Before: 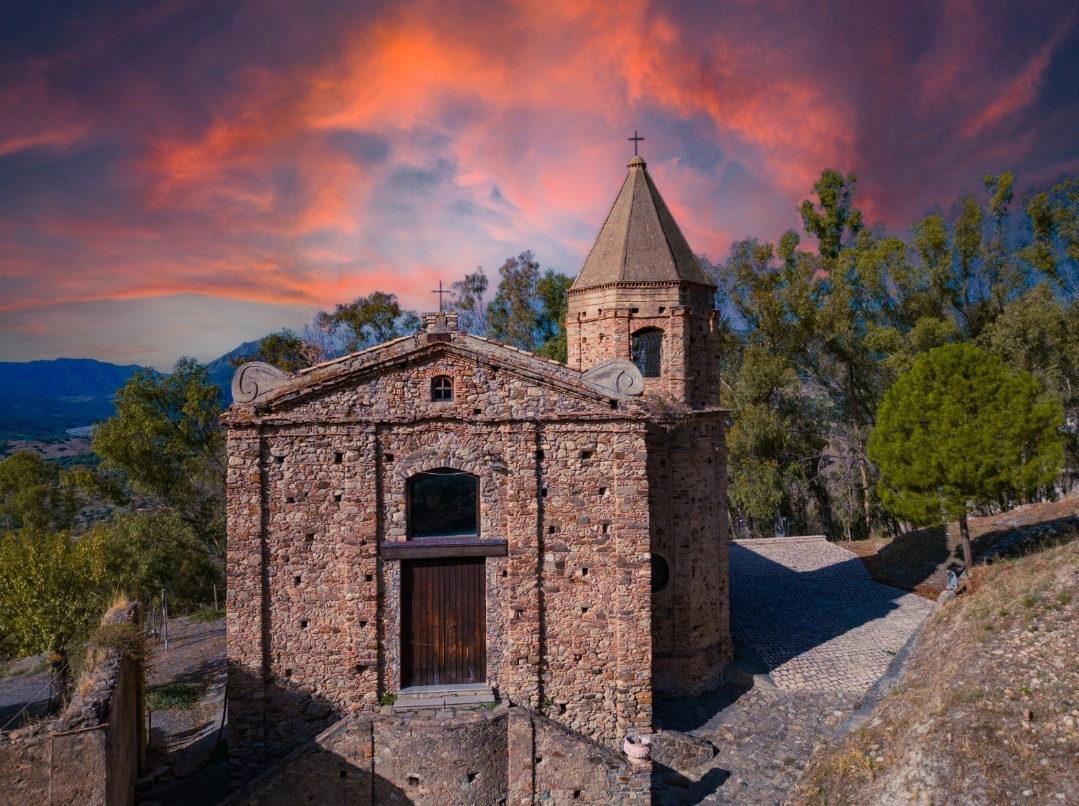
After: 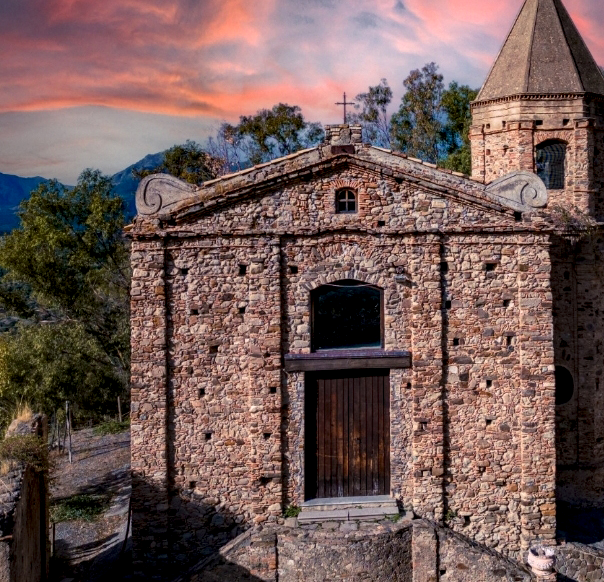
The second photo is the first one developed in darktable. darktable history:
local contrast: detail 152%
crop: left 8.977%, top 23.431%, right 35.031%, bottom 4.247%
tone equalizer: on, module defaults
